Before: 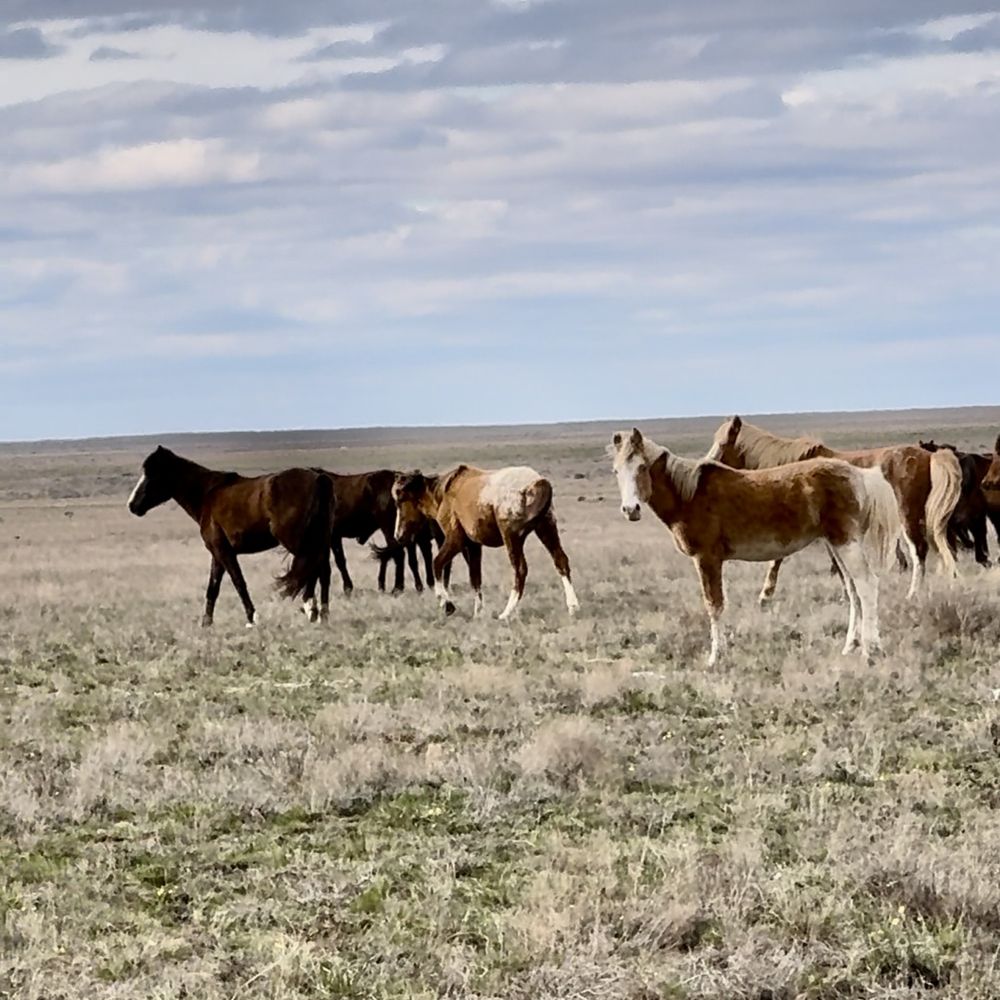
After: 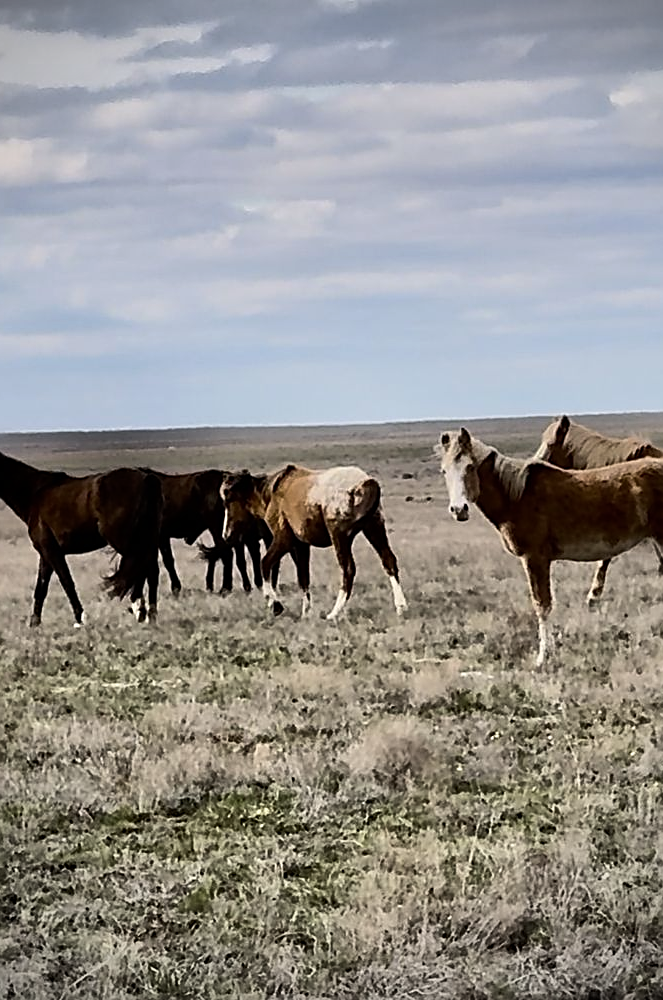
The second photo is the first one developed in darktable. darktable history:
exposure: black level correction 0, exposure -0.686 EV, compensate highlight preservation false
tone equalizer: -8 EV -0.748 EV, -7 EV -0.703 EV, -6 EV -0.584 EV, -5 EV -0.42 EV, -3 EV 0.397 EV, -2 EV 0.6 EV, -1 EV 0.677 EV, +0 EV 0.728 EV, edges refinement/feathering 500, mask exposure compensation -1.57 EV, preserve details no
crop: left 17.235%, right 16.44%
sharpen: amount 0.498
vignetting: center (0.035, -0.092)
